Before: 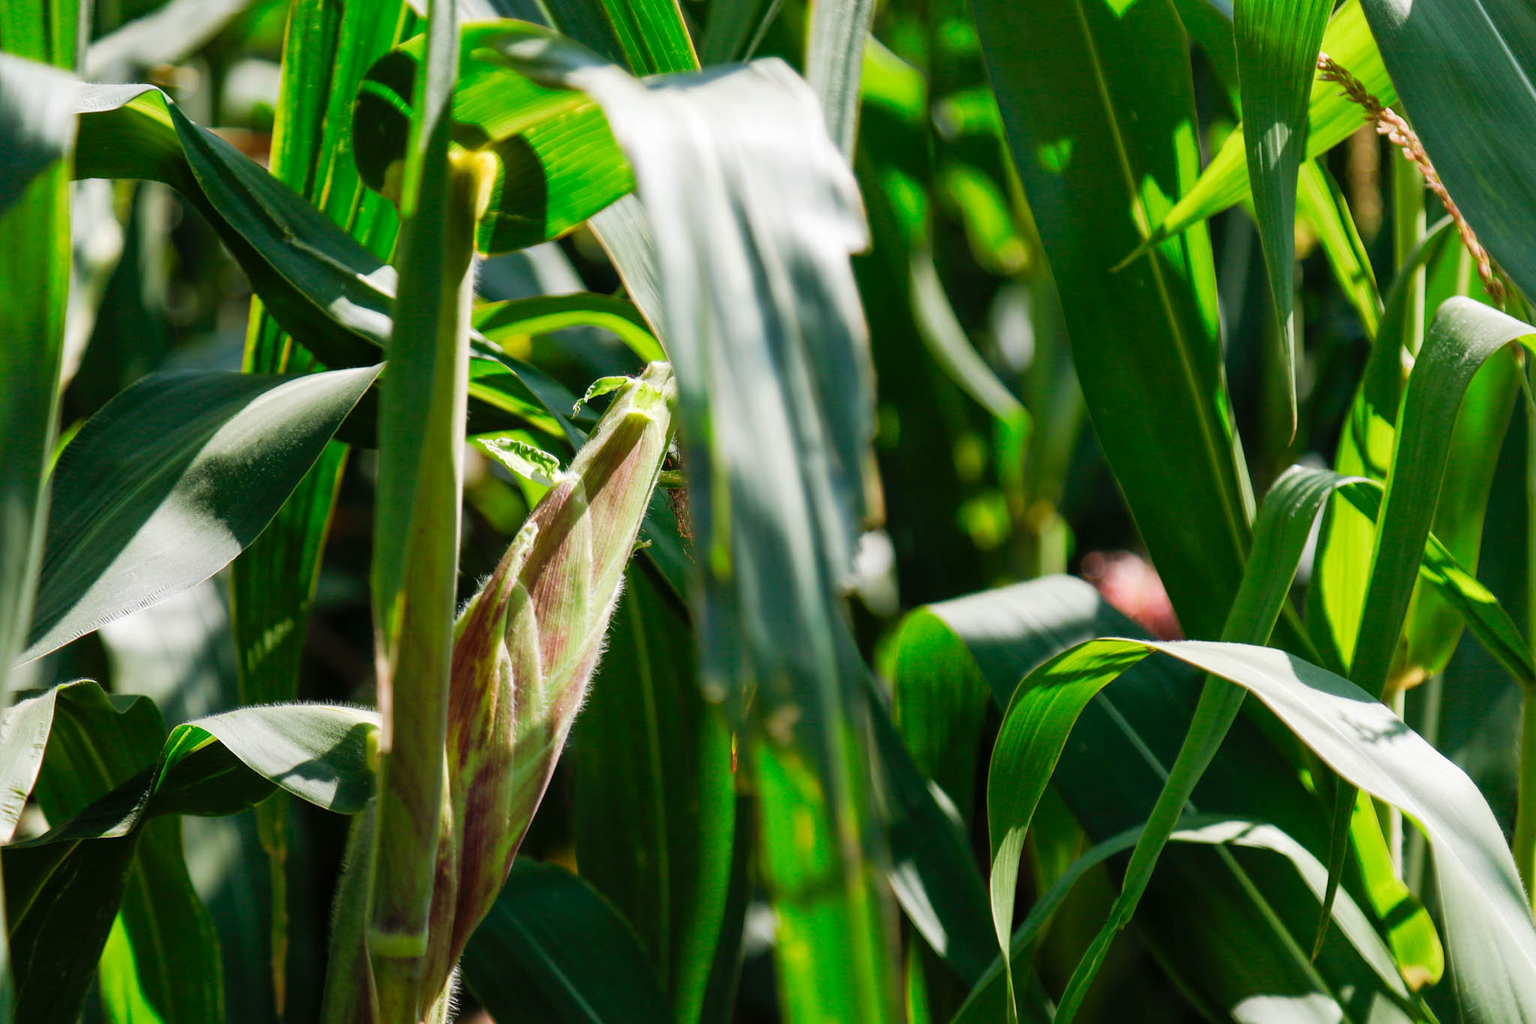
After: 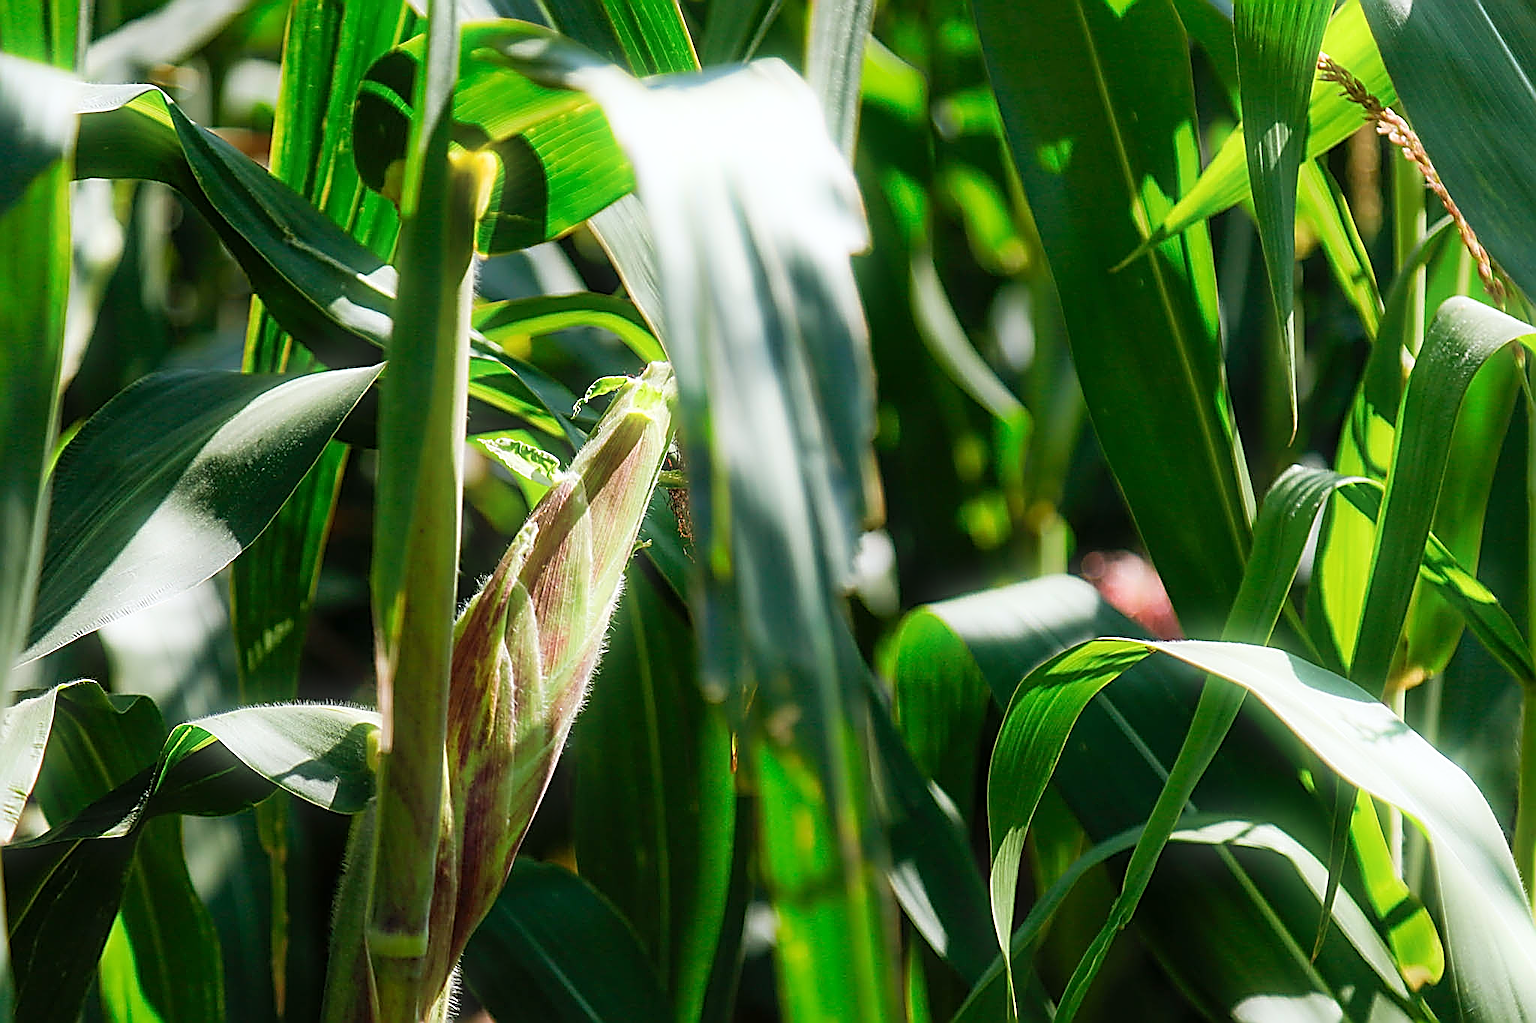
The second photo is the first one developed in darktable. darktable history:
white balance: red 0.986, blue 1.01
sharpen: amount 2
bloom: size 5%, threshold 95%, strength 15%
